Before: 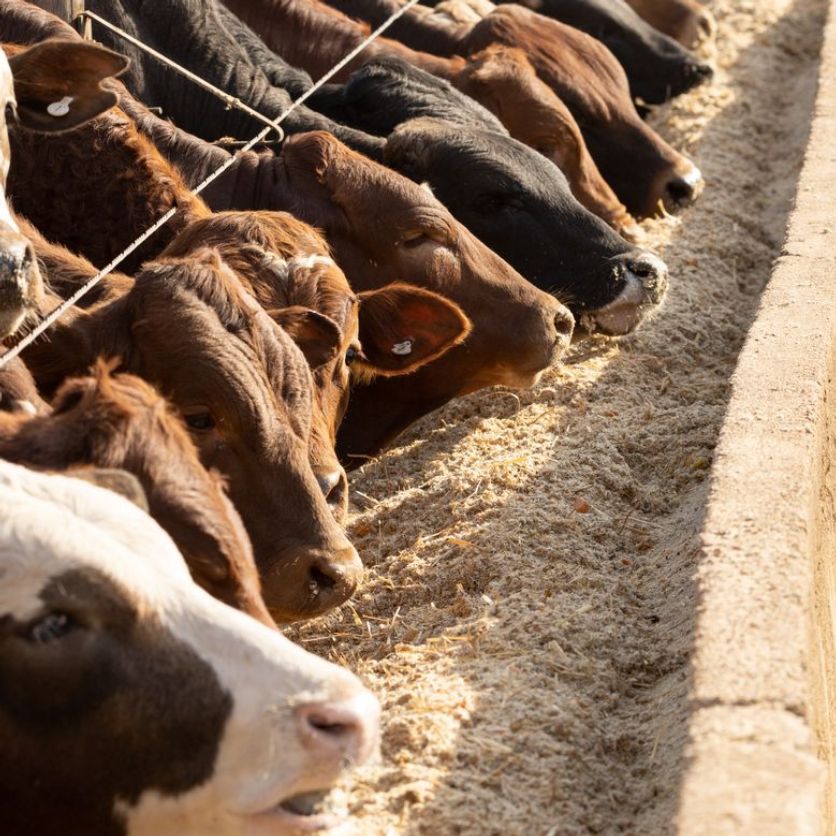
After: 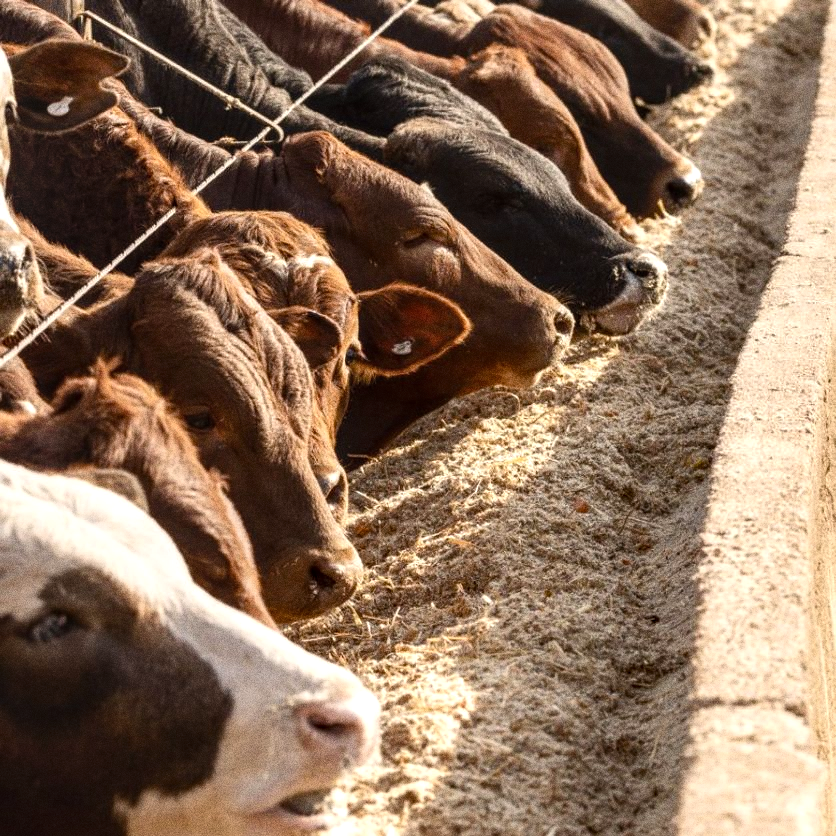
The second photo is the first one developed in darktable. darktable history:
local contrast: detail 130%
color balance rgb: shadows lift › chroma 1%, shadows lift › hue 28.8°, power › hue 60°, highlights gain › chroma 1%, highlights gain › hue 60°, global offset › luminance 0.25%, perceptual saturation grading › highlights -20%, perceptual saturation grading › shadows 20%, perceptual brilliance grading › highlights 5%, perceptual brilliance grading › shadows -10%, global vibrance 19.67%
grain: coarseness 0.09 ISO, strength 40%
